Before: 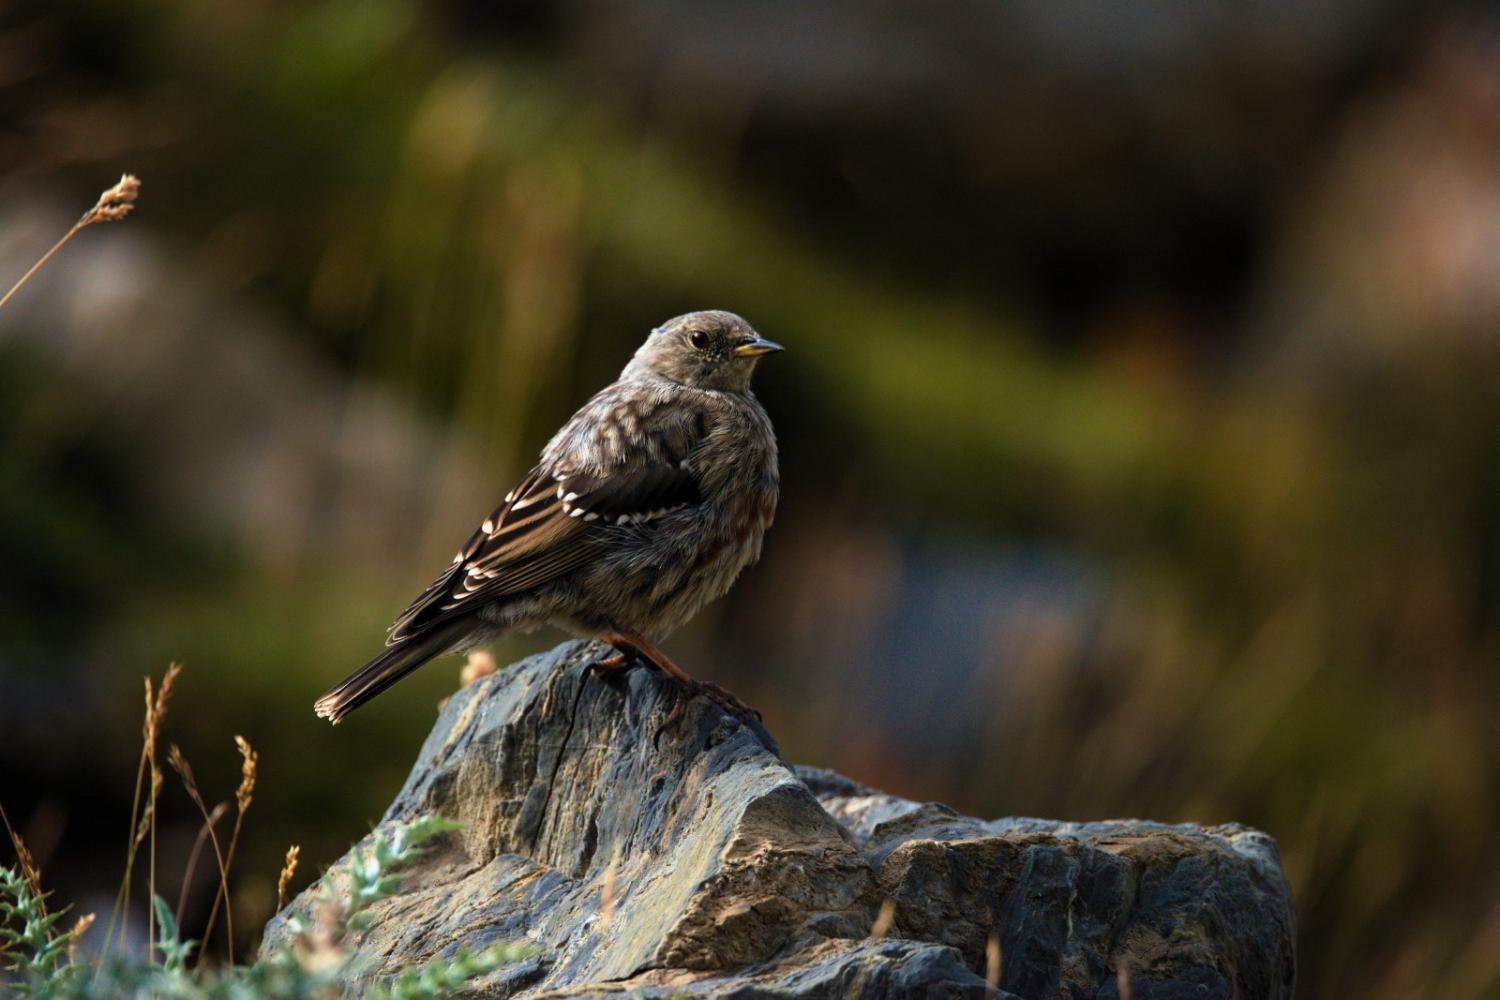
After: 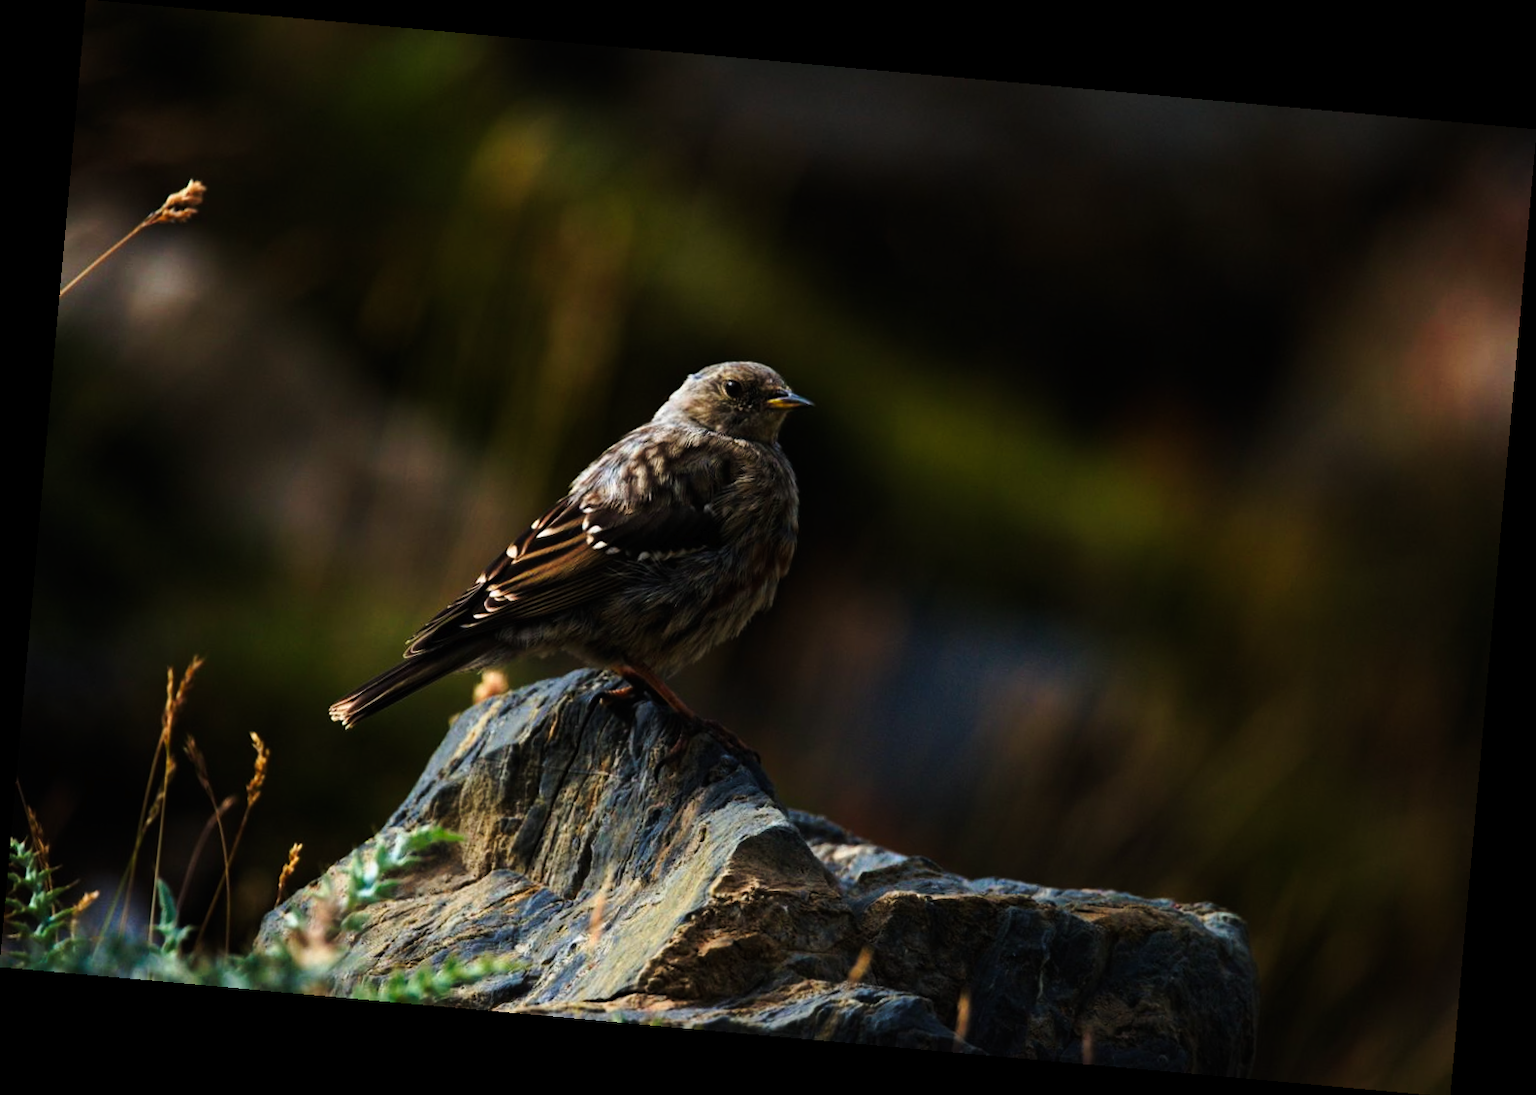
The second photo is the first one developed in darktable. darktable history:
tone curve: curves: ch0 [(0, 0) (0.003, 0.006) (0.011, 0.007) (0.025, 0.01) (0.044, 0.015) (0.069, 0.023) (0.1, 0.031) (0.136, 0.045) (0.177, 0.066) (0.224, 0.098) (0.277, 0.139) (0.335, 0.194) (0.399, 0.254) (0.468, 0.346) (0.543, 0.45) (0.623, 0.56) (0.709, 0.667) (0.801, 0.78) (0.898, 0.891) (1, 1)], preserve colors none
rotate and perspective: rotation 5.12°, automatic cropping off
